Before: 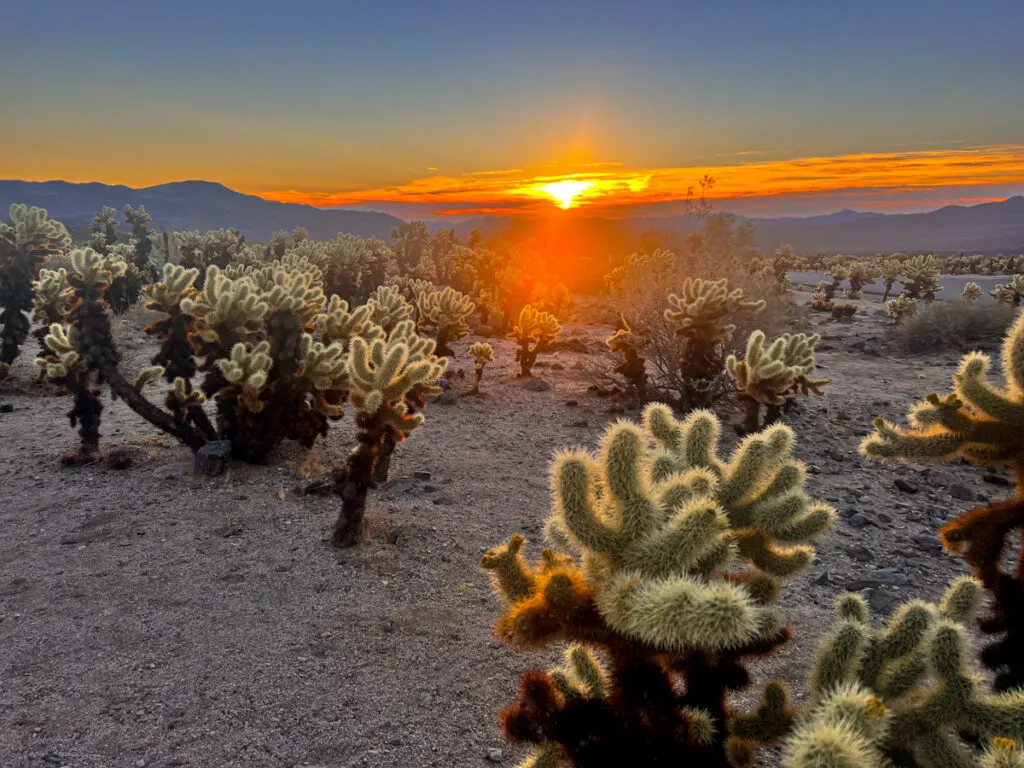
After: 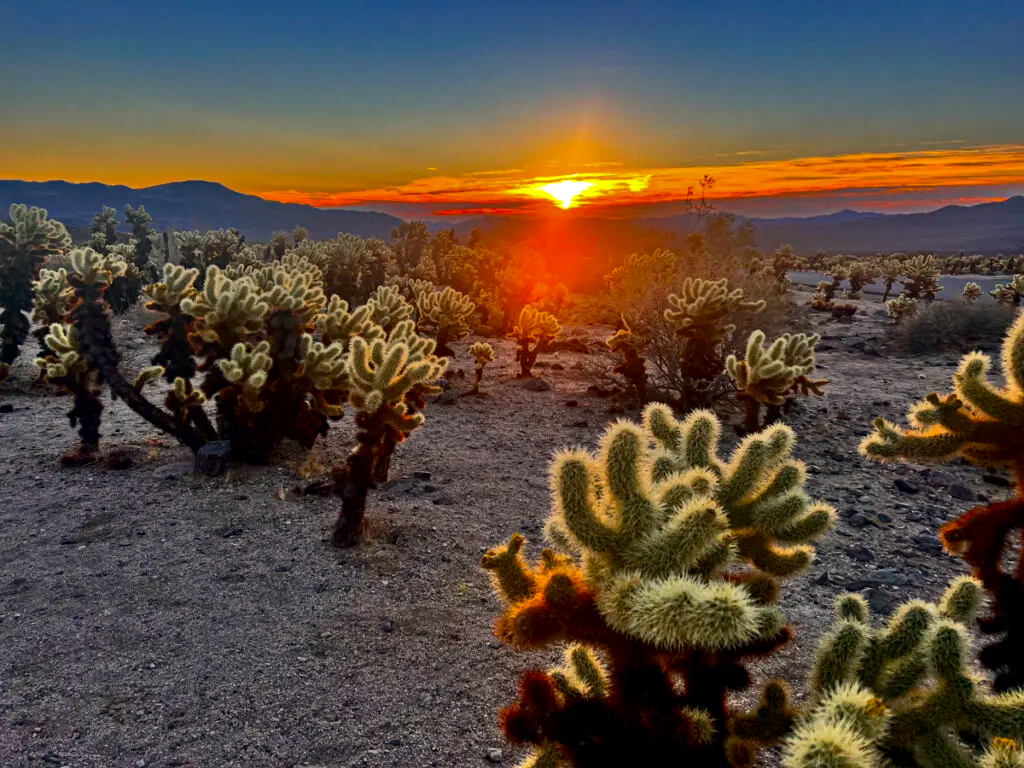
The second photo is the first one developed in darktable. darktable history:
contrast brightness saturation: brightness -0.2, saturation 0.08
shadows and highlights: radius 133.83, soften with gaussian
haze removal: strength 0.29, distance 0.25, compatibility mode true, adaptive false
